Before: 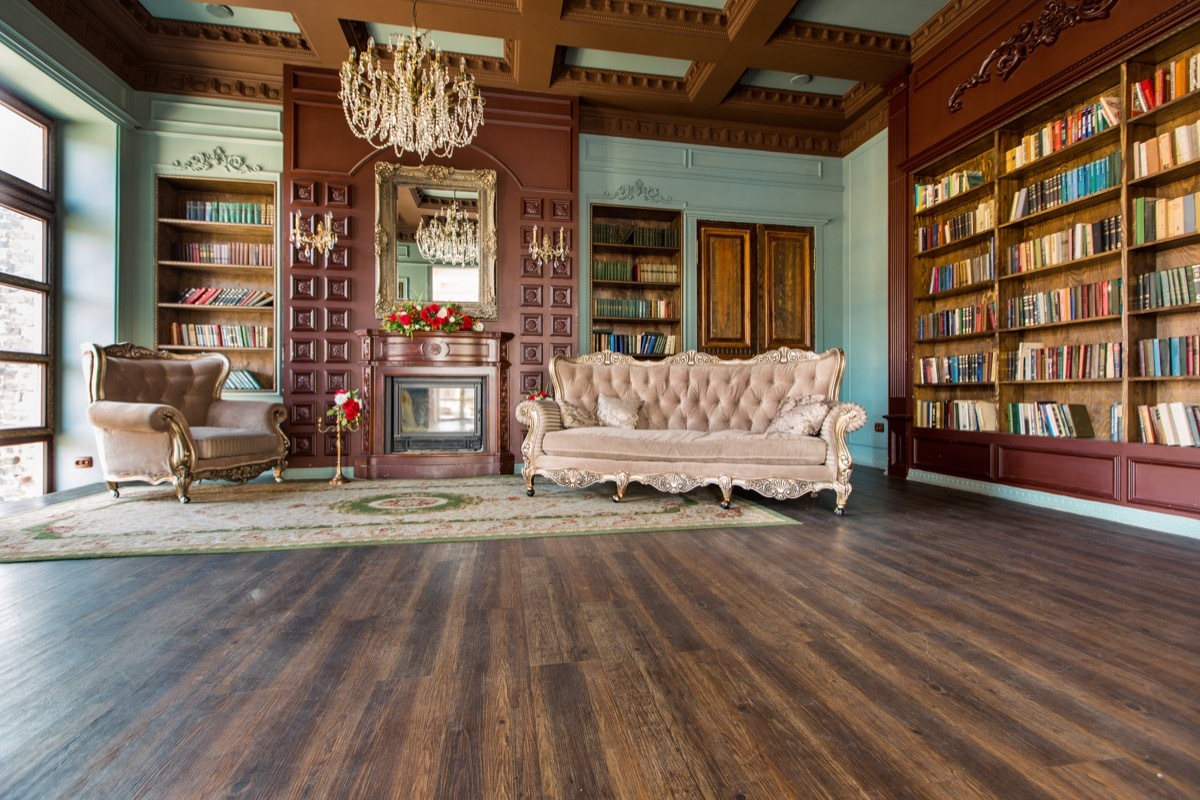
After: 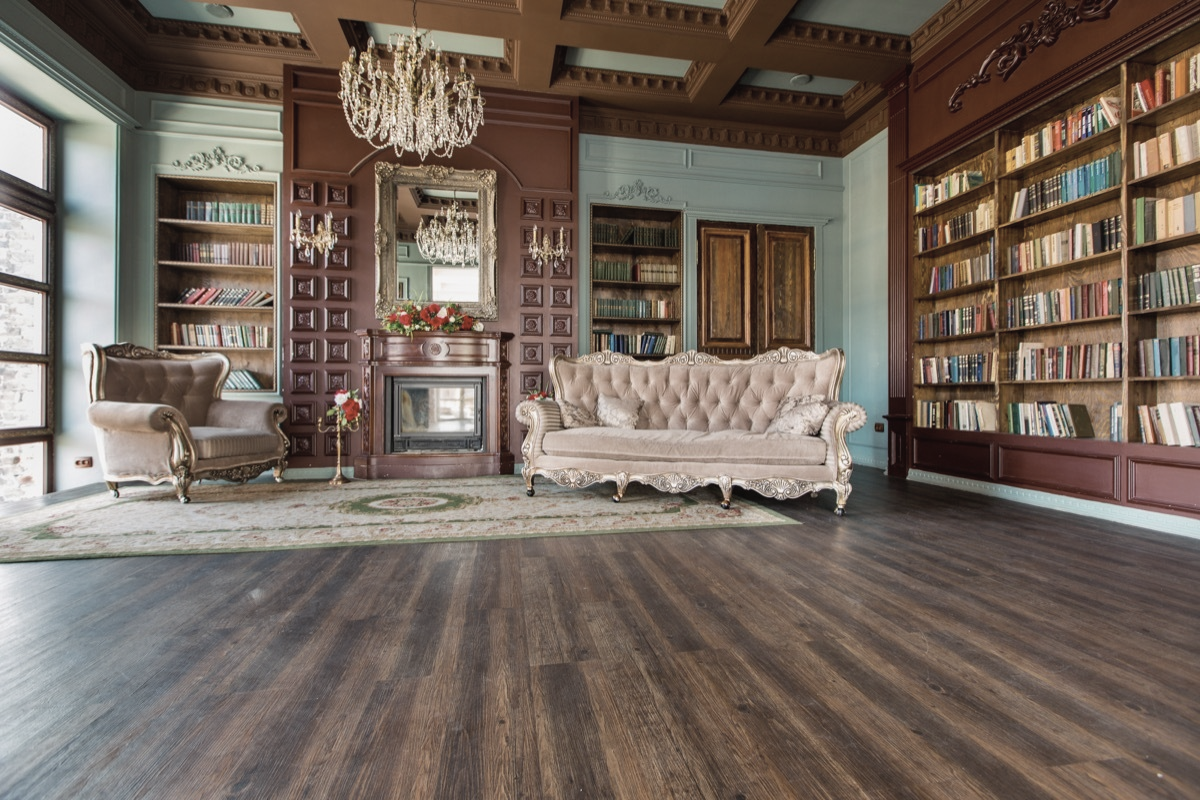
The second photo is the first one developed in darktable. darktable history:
contrast brightness saturation: contrast -0.048, saturation -0.401
